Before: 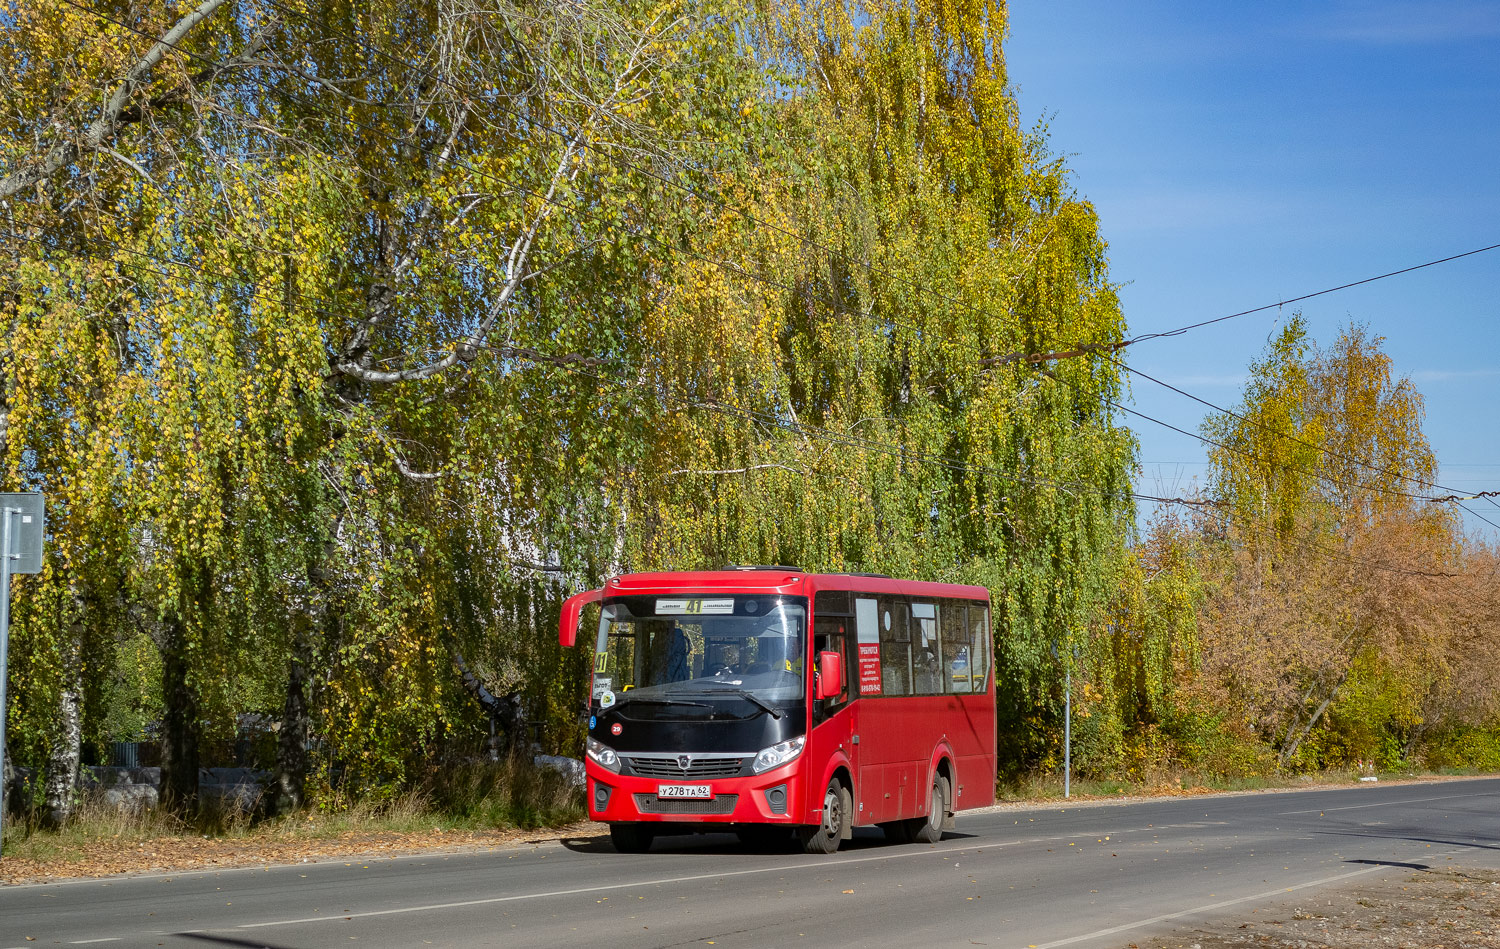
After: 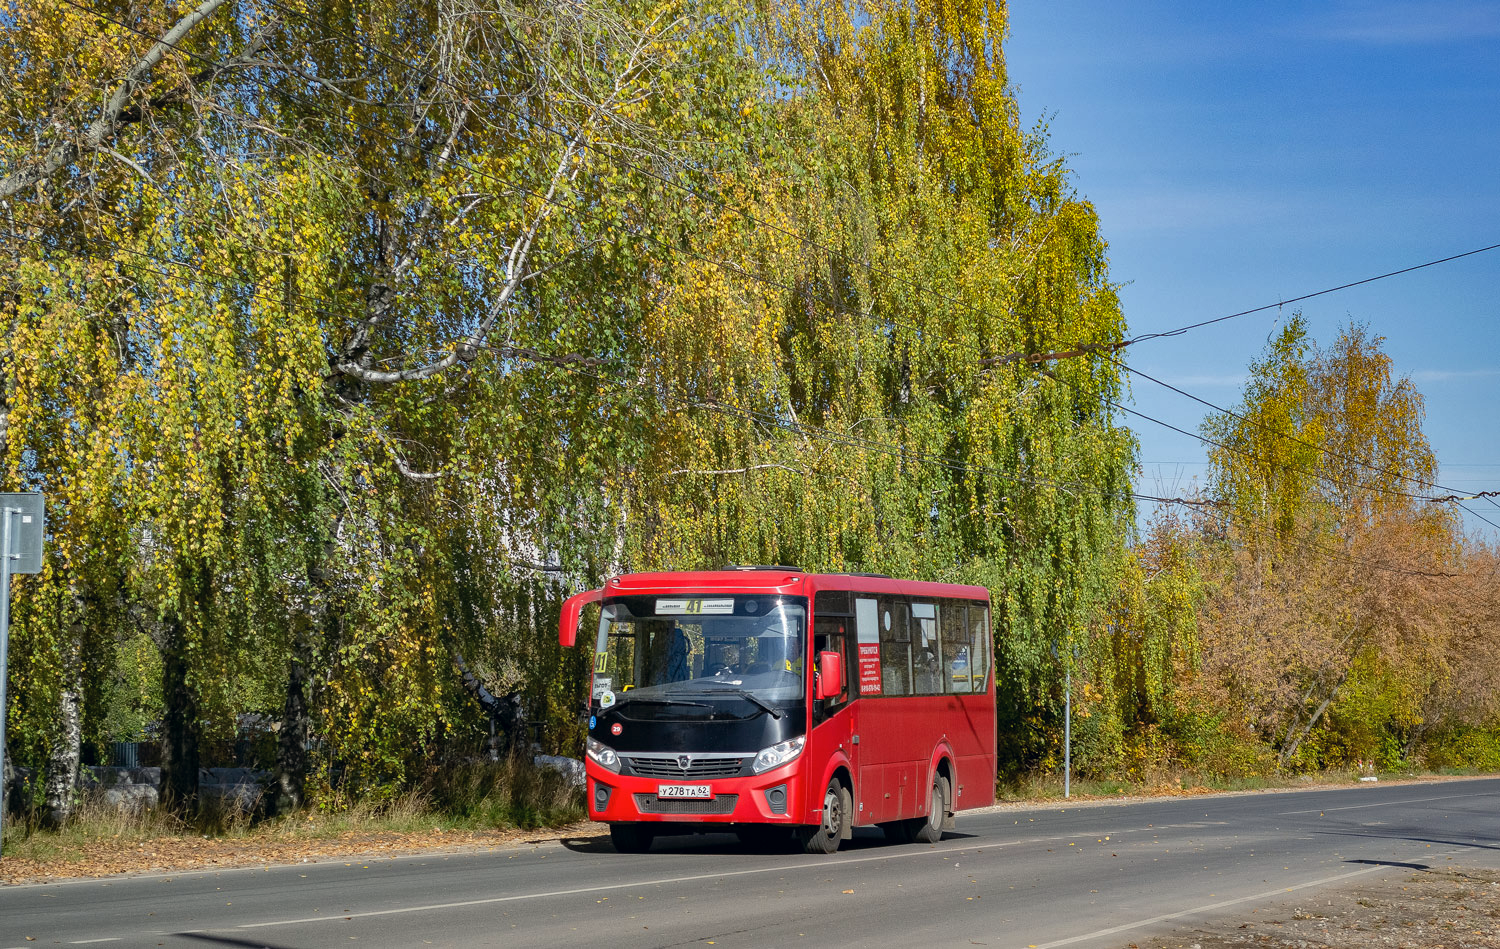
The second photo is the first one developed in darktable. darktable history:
color correction: highlights a* 0.339, highlights b* 2.73, shadows a* -1.29, shadows b* -4.39
shadows and highlights: radius 109.14, shadows 44.54, highlights -67.48, low approximation 0.01, soften with gaussian
local contrast: mode bilateral grid, contrast 10, coarseness 26, detail 115%, midtone range 0.2
